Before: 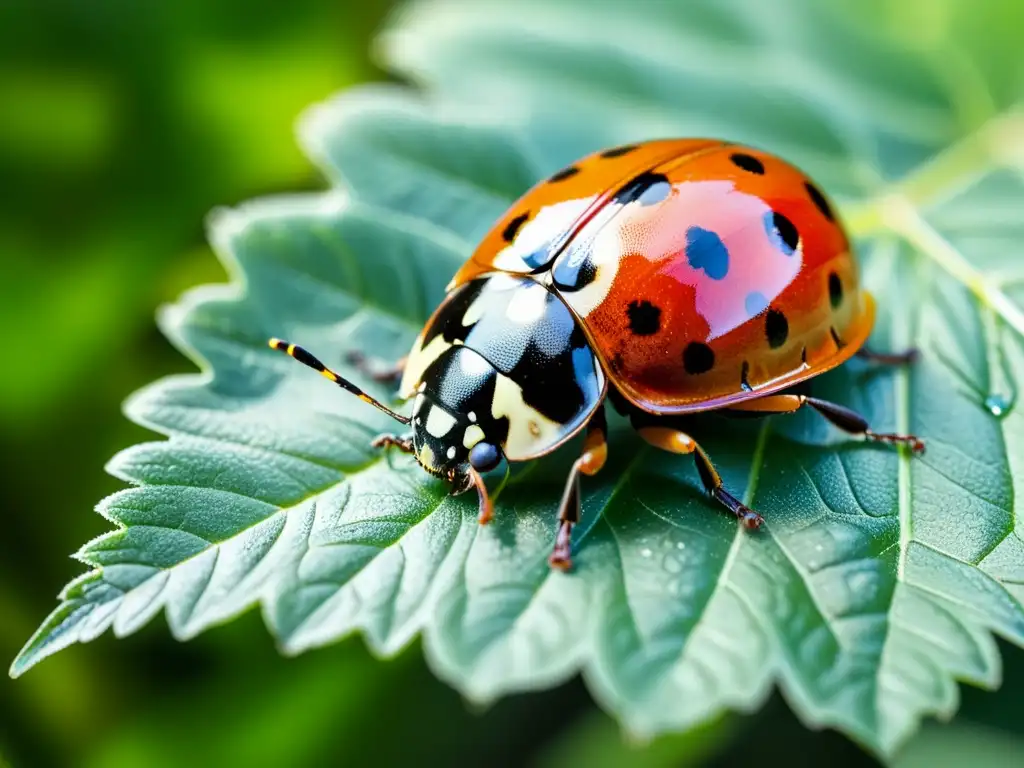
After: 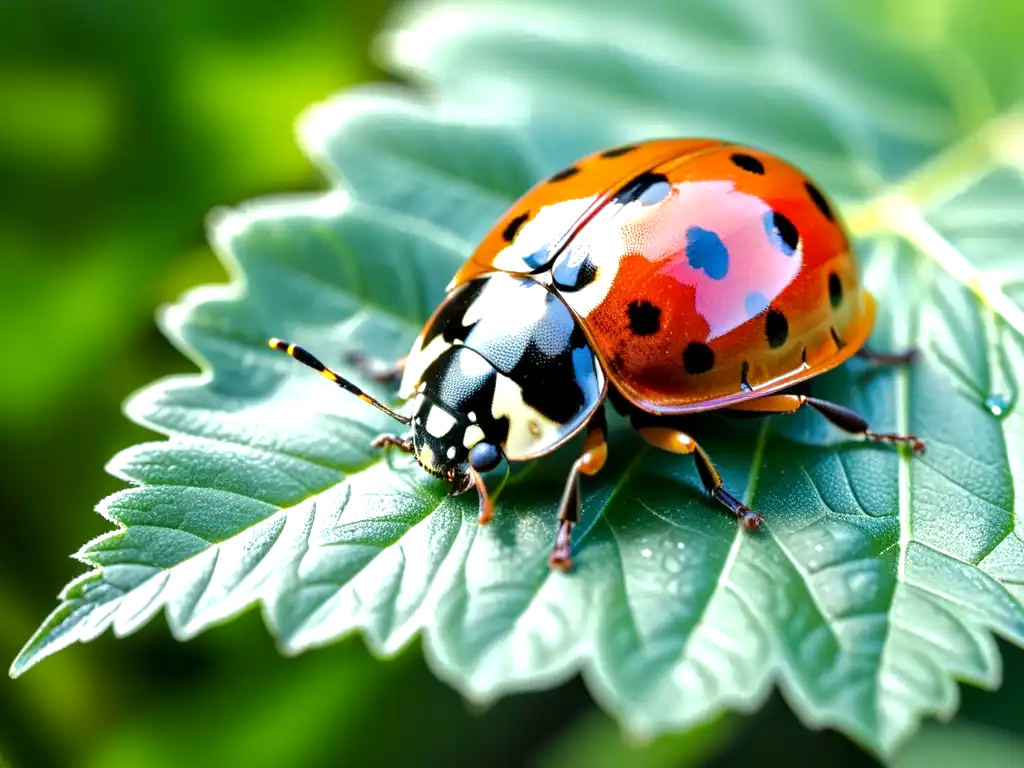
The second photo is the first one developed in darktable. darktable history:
exposure: black level correction 0.001, exposure 0.5 EV, compensate exposure bias true, compensate highlight preservation false
rgb curve: curves: ch0 [(0, 0) (0.175, 0.154) (0.785, 0.663) (1, 1)]
